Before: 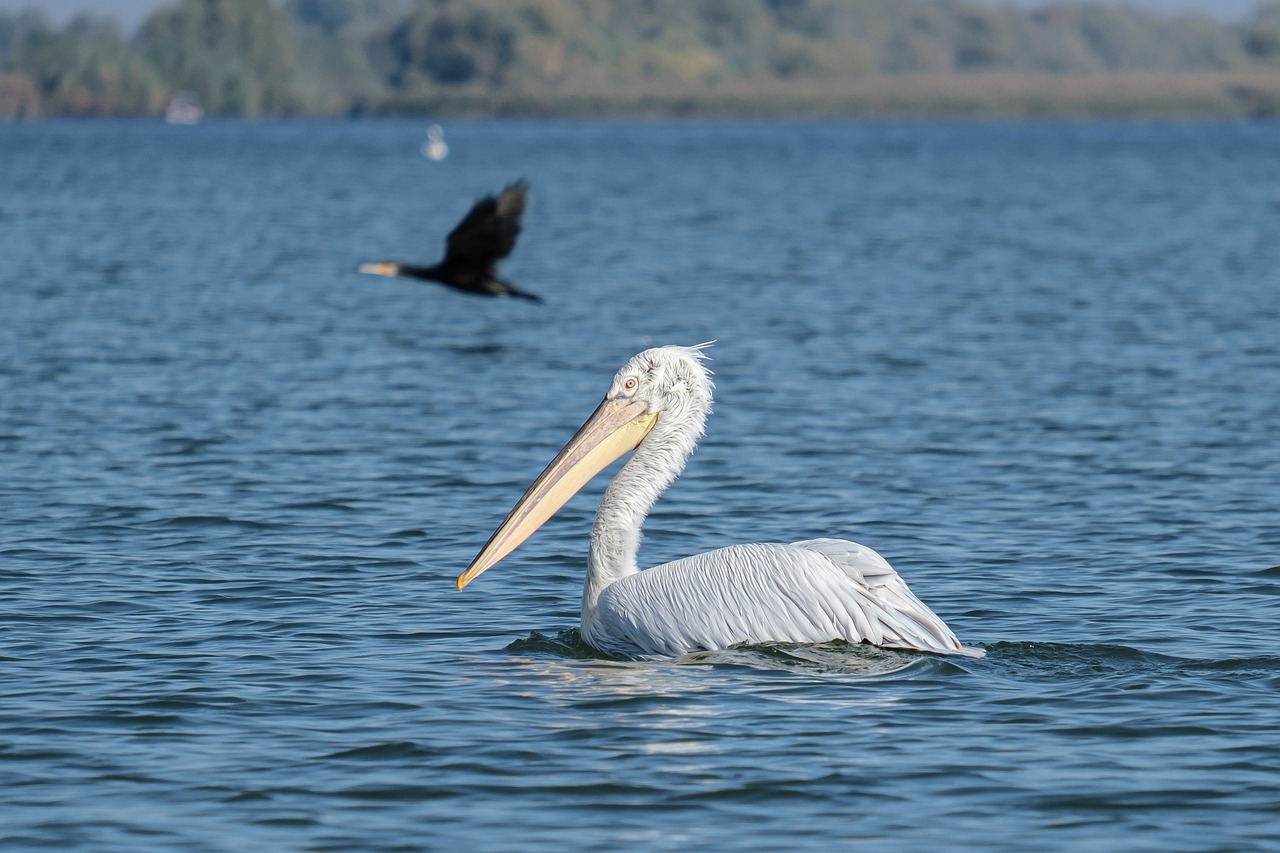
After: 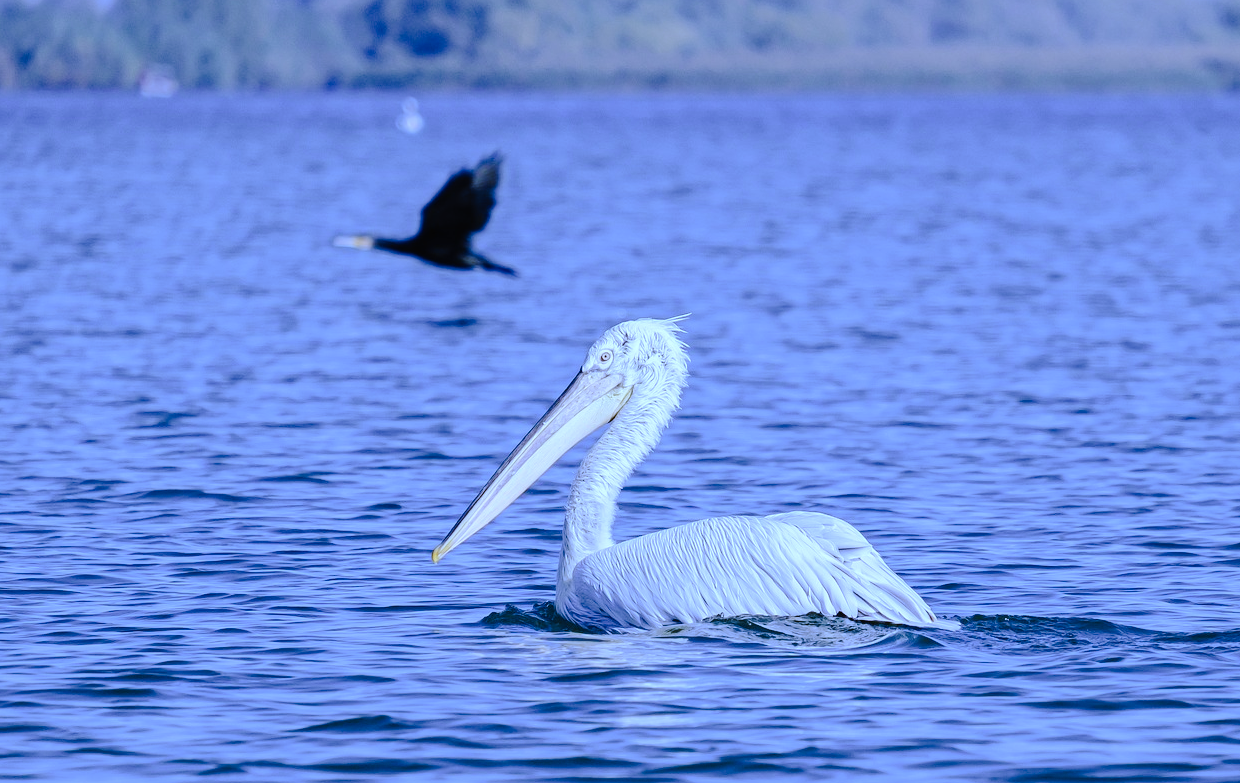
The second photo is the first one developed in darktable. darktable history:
crop: left 1.964%, top 3.251%, right 1.122%, bottom 4.933%
tone curve: curves: ch0 [(0, 0) (0.003, 0.012) (0.011, 0.014) (0.025, 0.019) (0.044, 0.028) (0.069, 0.039) (0.1, 0.056) (0.136, 0.093) (0.177, 0.147) (0.224, 0.214) (0.277, 0.29) (0.335, 0.381) (0.399, 0.476) (0.468, 0.557) (0.543, 0.635) (0.623, 0.697) (0.709, 0.764) (0.801, 0.831) (0.898, 0.917) (1, 1)], preserve colors none
white balance: red 0.766, blue 1.537
